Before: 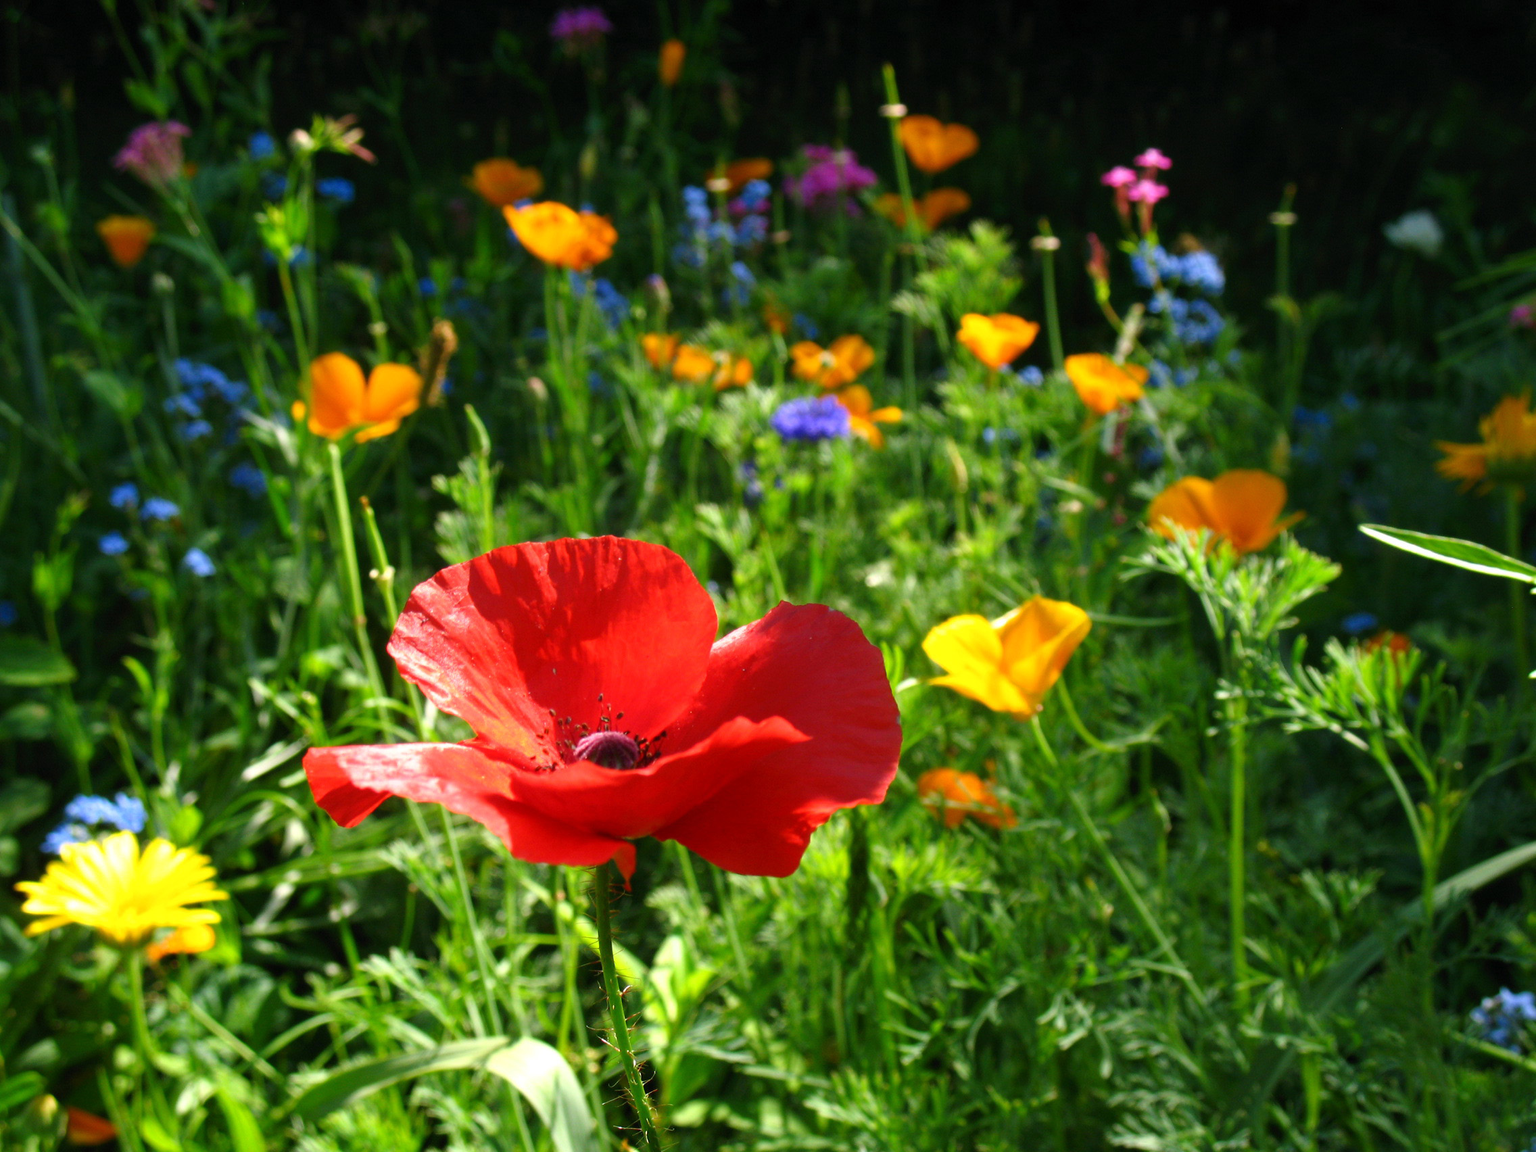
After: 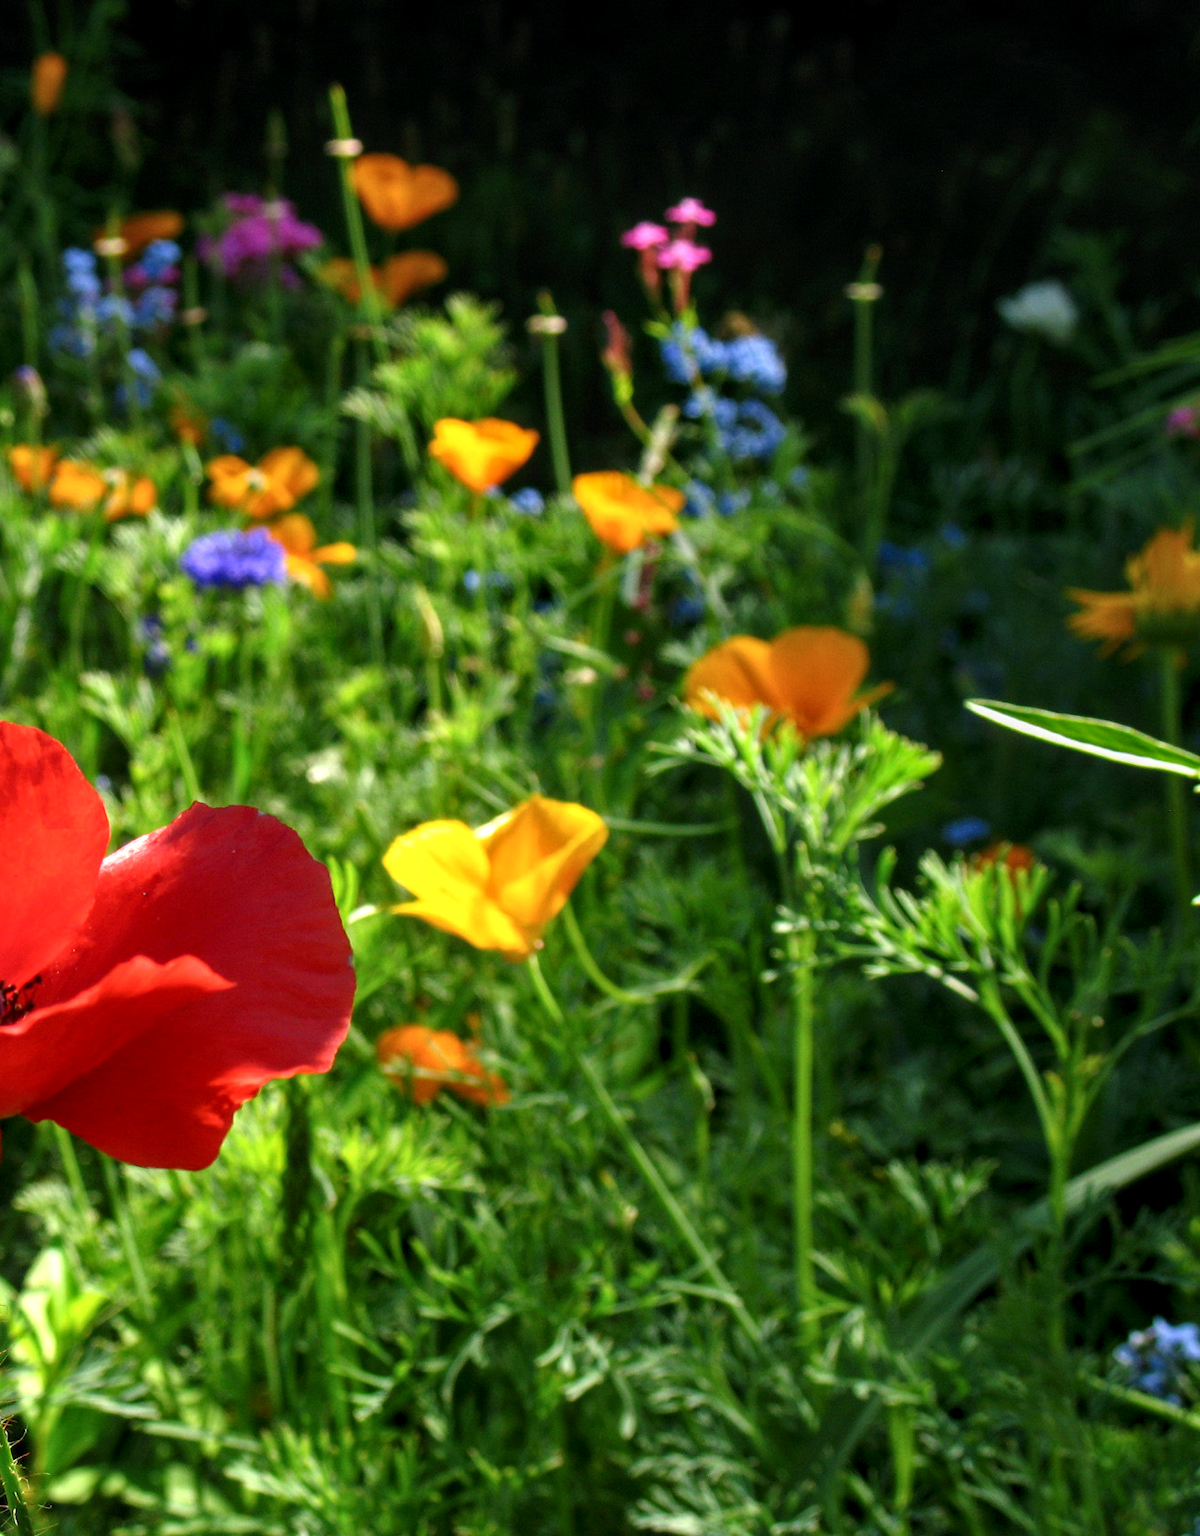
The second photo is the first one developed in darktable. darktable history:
local contrast: detail 130%
crop: left 41.402%
